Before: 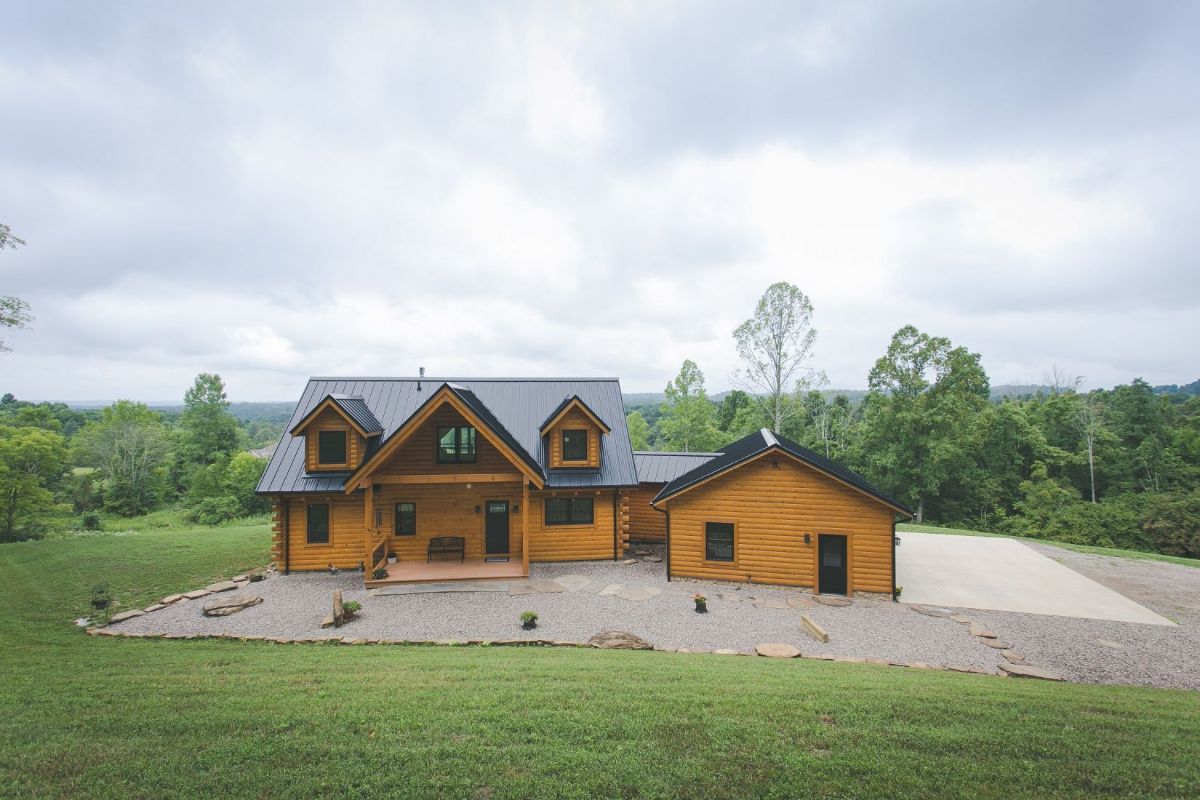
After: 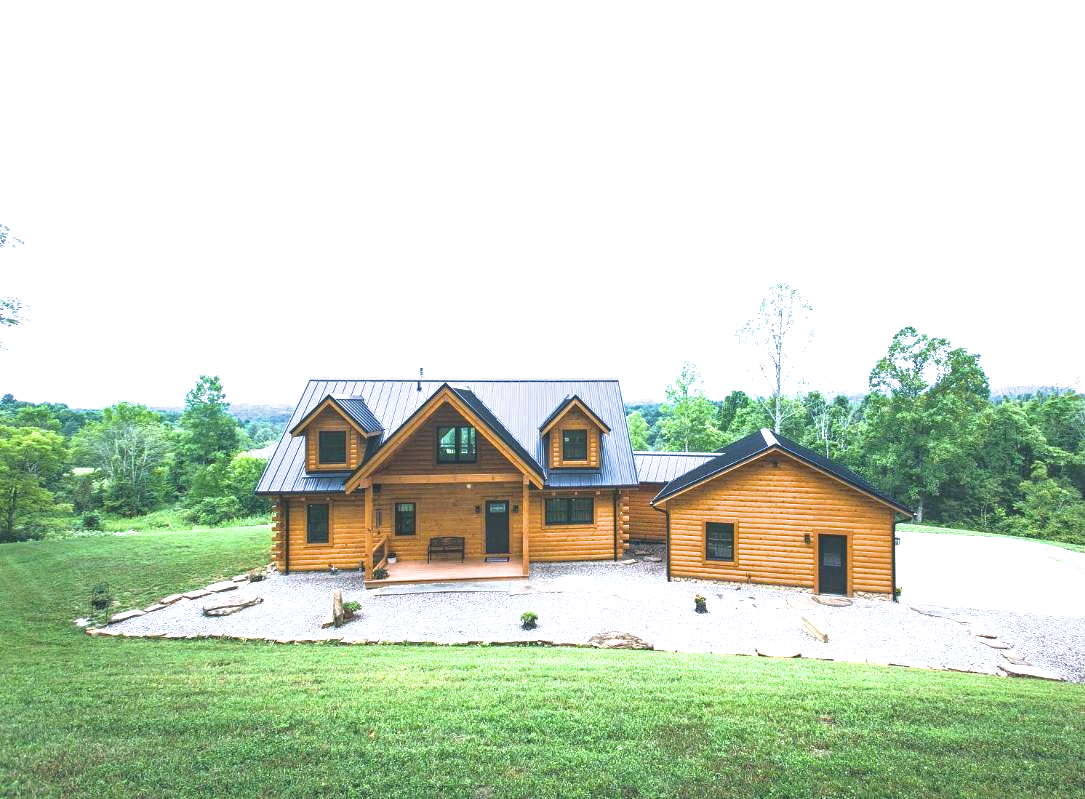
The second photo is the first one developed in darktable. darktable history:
color balance rgb: perceptual saturation grading › global saturation 25.041%
shadows and highlights: on, module defaults
exposure: black level correction 0, exposure 1.2 EV, compensate highlight preservation false
filmic rgb: black relative exposure -7.98 EV, white relative exposure 2.47 EV, hardness 6.35, iterations of high-quality reconstruction 0
color calibration: x 0.37, y 0.382, temperature 4319.79 K, gamut compression 2.99
sharpen: radius 5.321, amount 0.314, threshold 26.734
local contrast: detail 130%
crop: right 9.513%, bottom 0.039%
